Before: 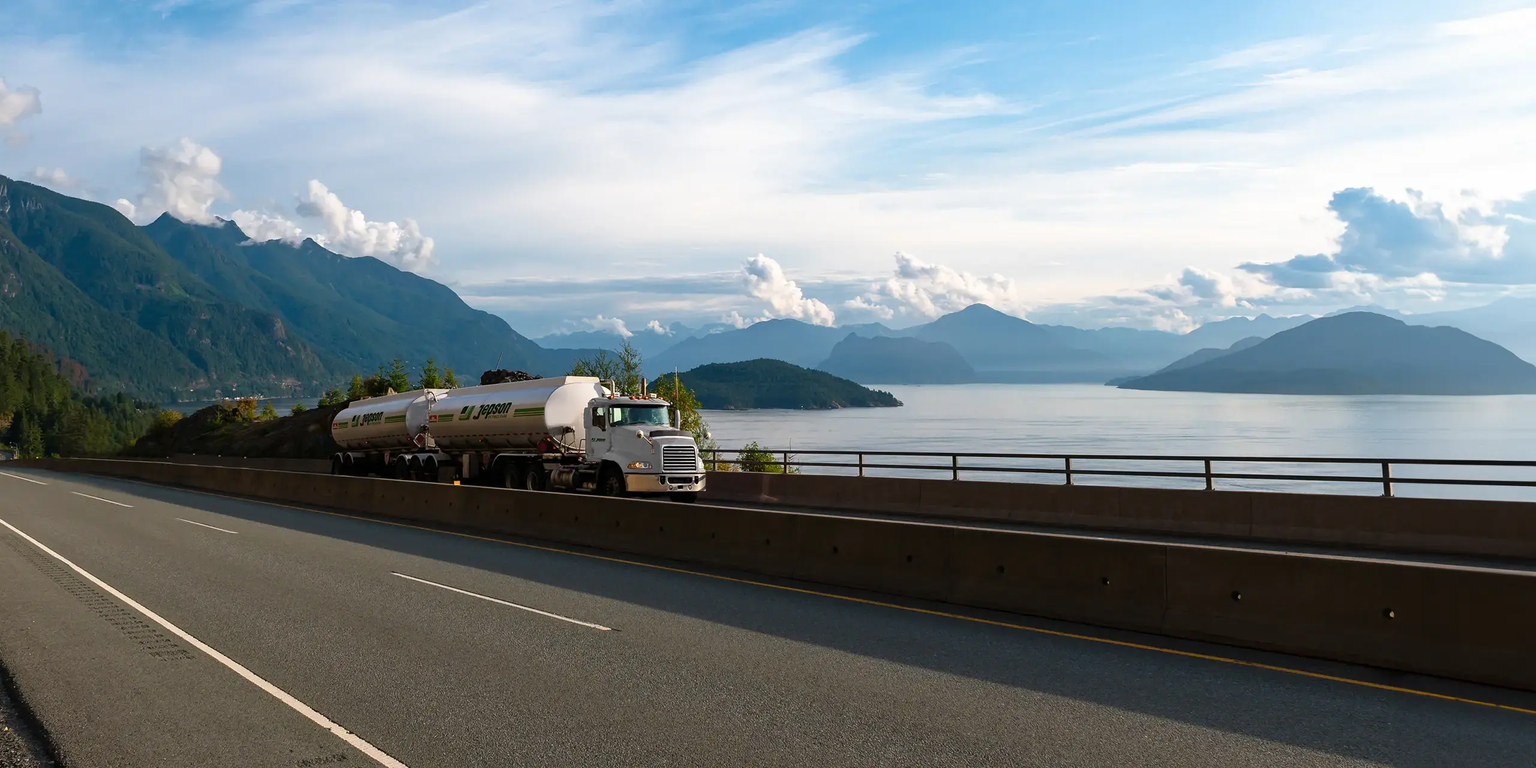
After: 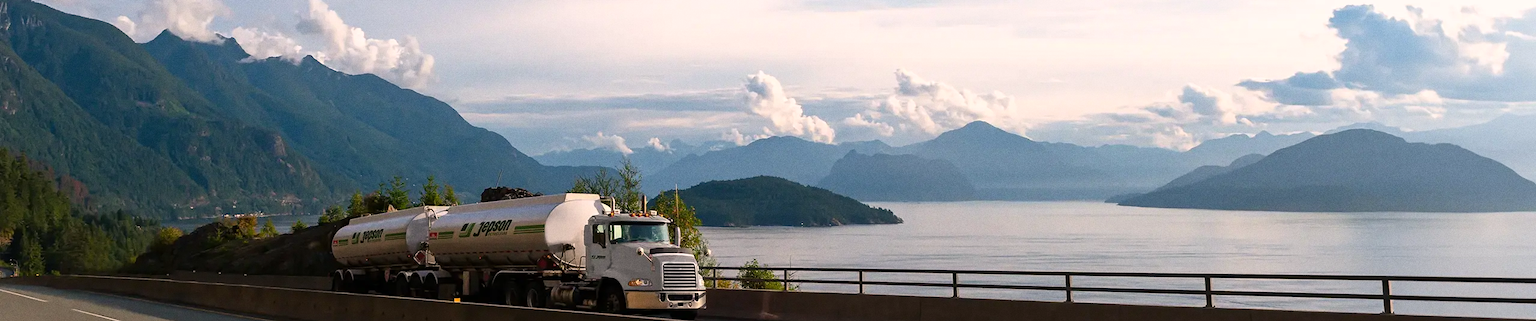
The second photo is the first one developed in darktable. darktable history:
crop and rotate: top 23.84%, bottom 34.294%
grain: coarseness 3.21 ISO
color correction: highlights a* 5.81, highlights b* 4.84
